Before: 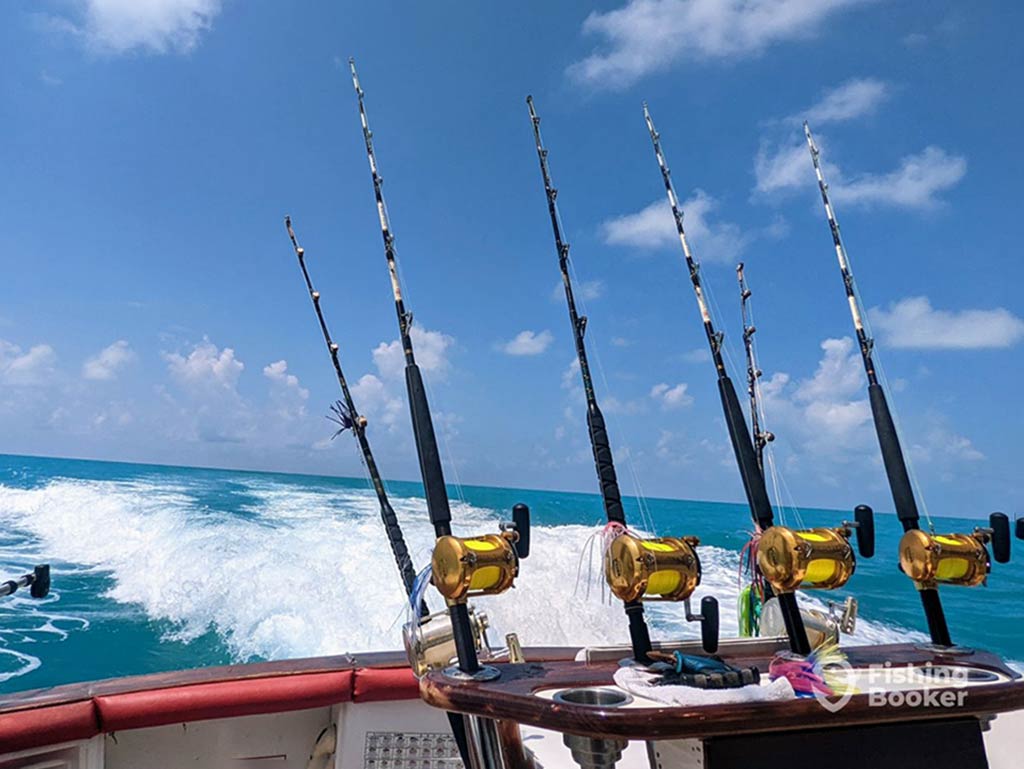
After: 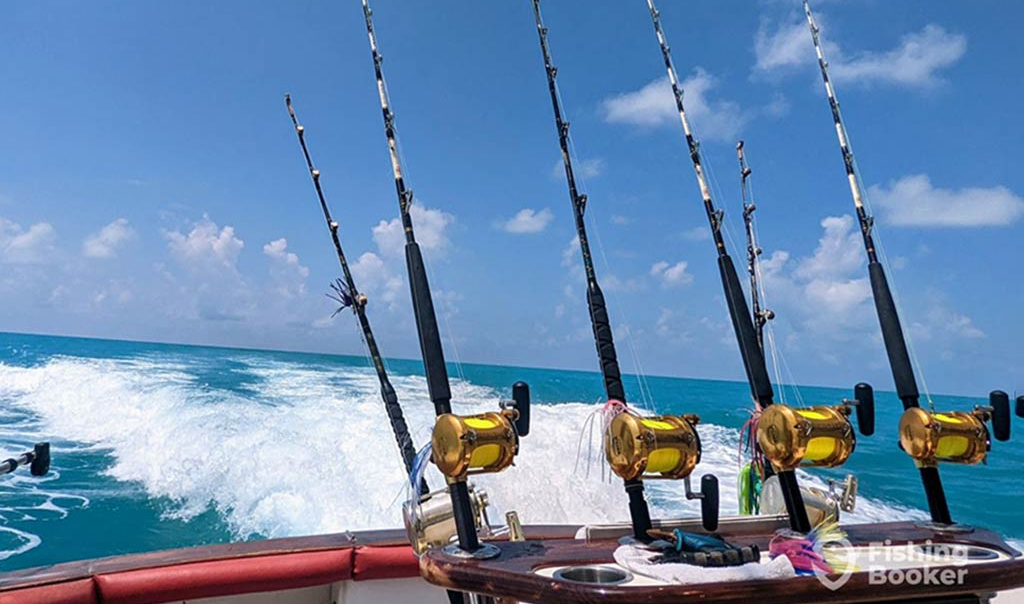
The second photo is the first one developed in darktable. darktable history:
crop and rotate: top 15.895%, bottom 5.522%
